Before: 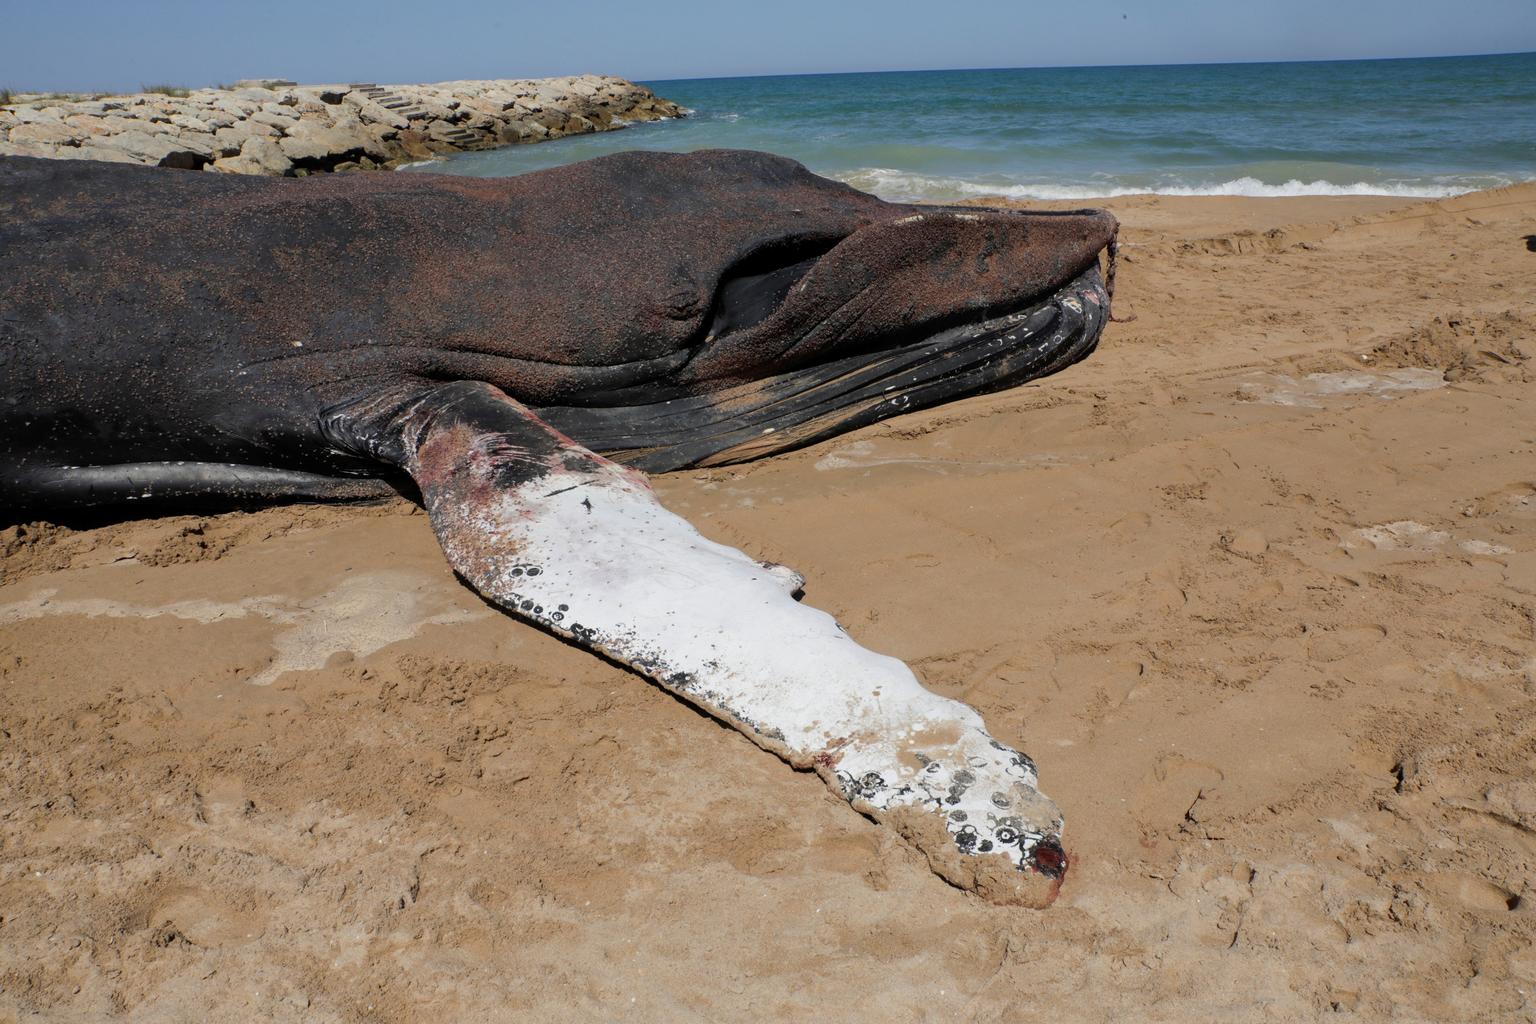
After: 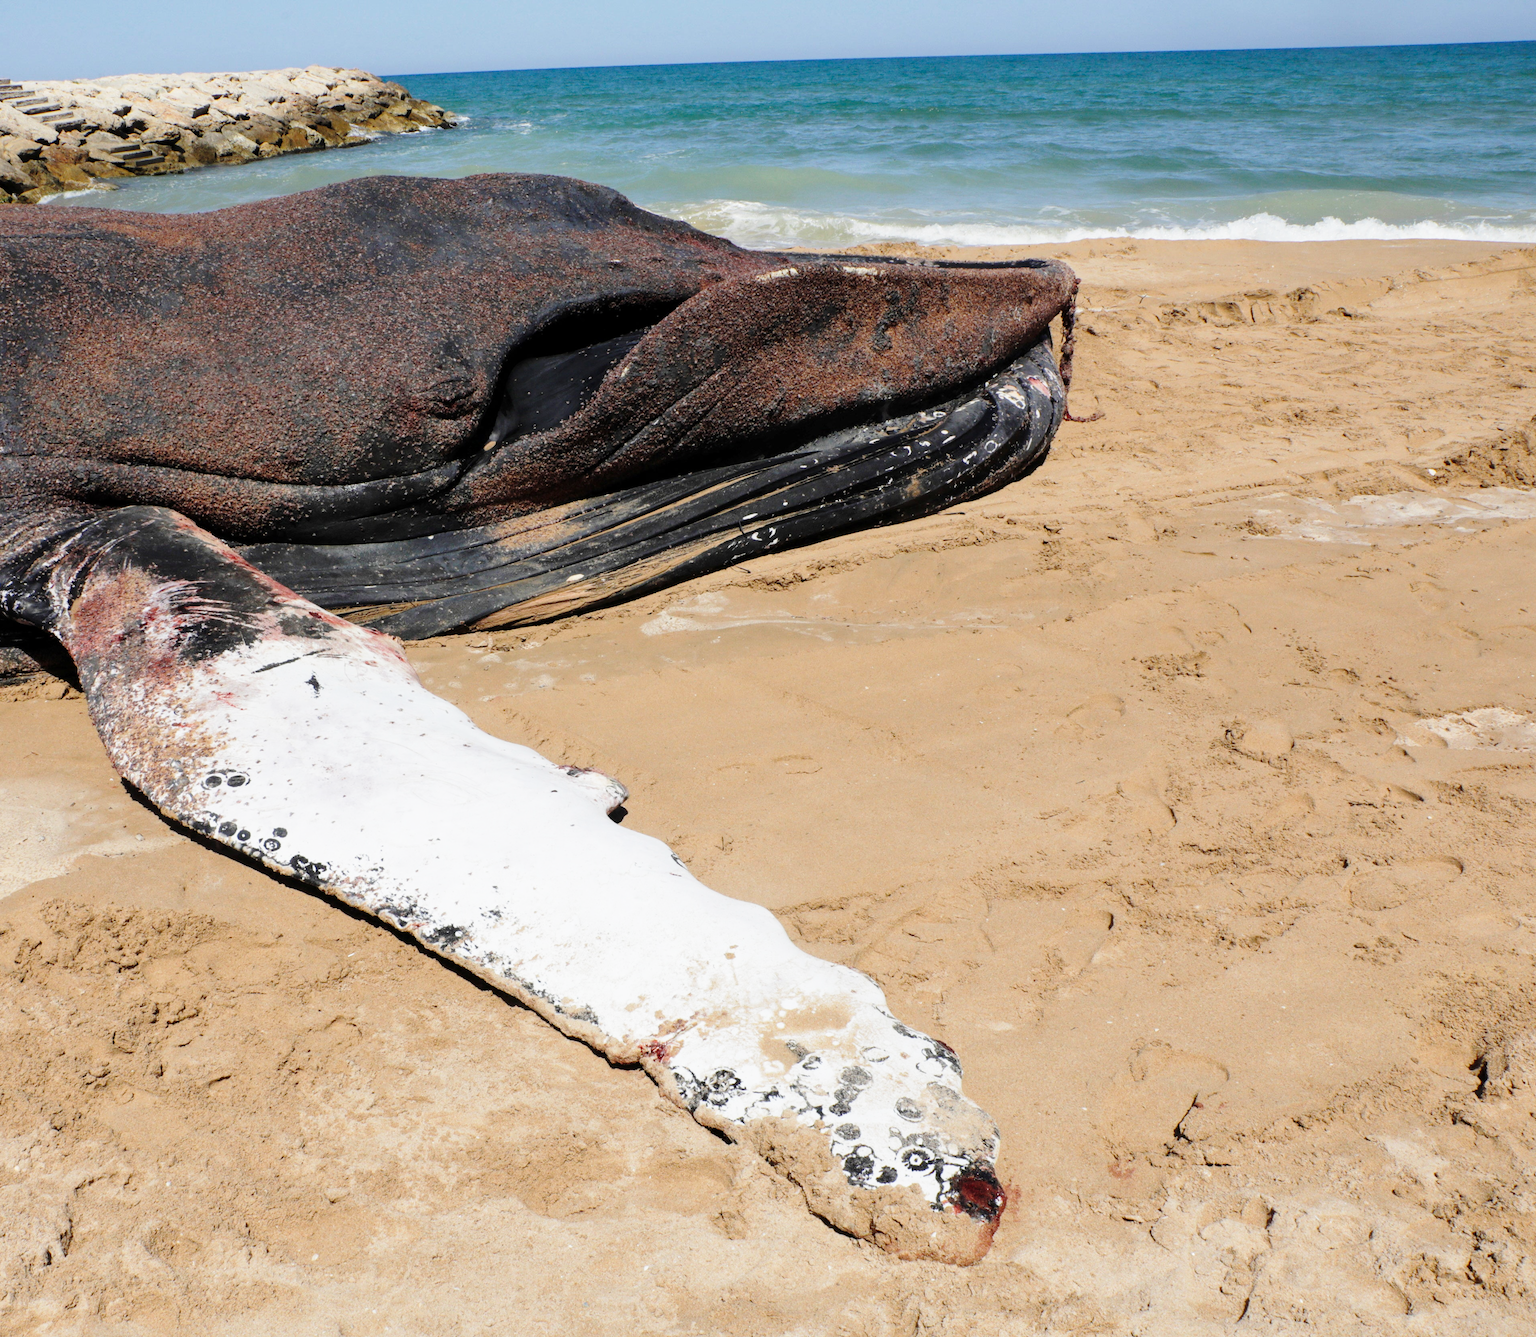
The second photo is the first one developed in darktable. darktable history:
base curve: curves: ch0 [(0, 0) (0.028, 0.03) (0.121, 0.232) (0.46, 0.748) (0.859, 0.968) (1, 1)], preserve colors none
crop and rotate: left 24.034%, top 2.838%, right 6.406%, bottom 6.299%
